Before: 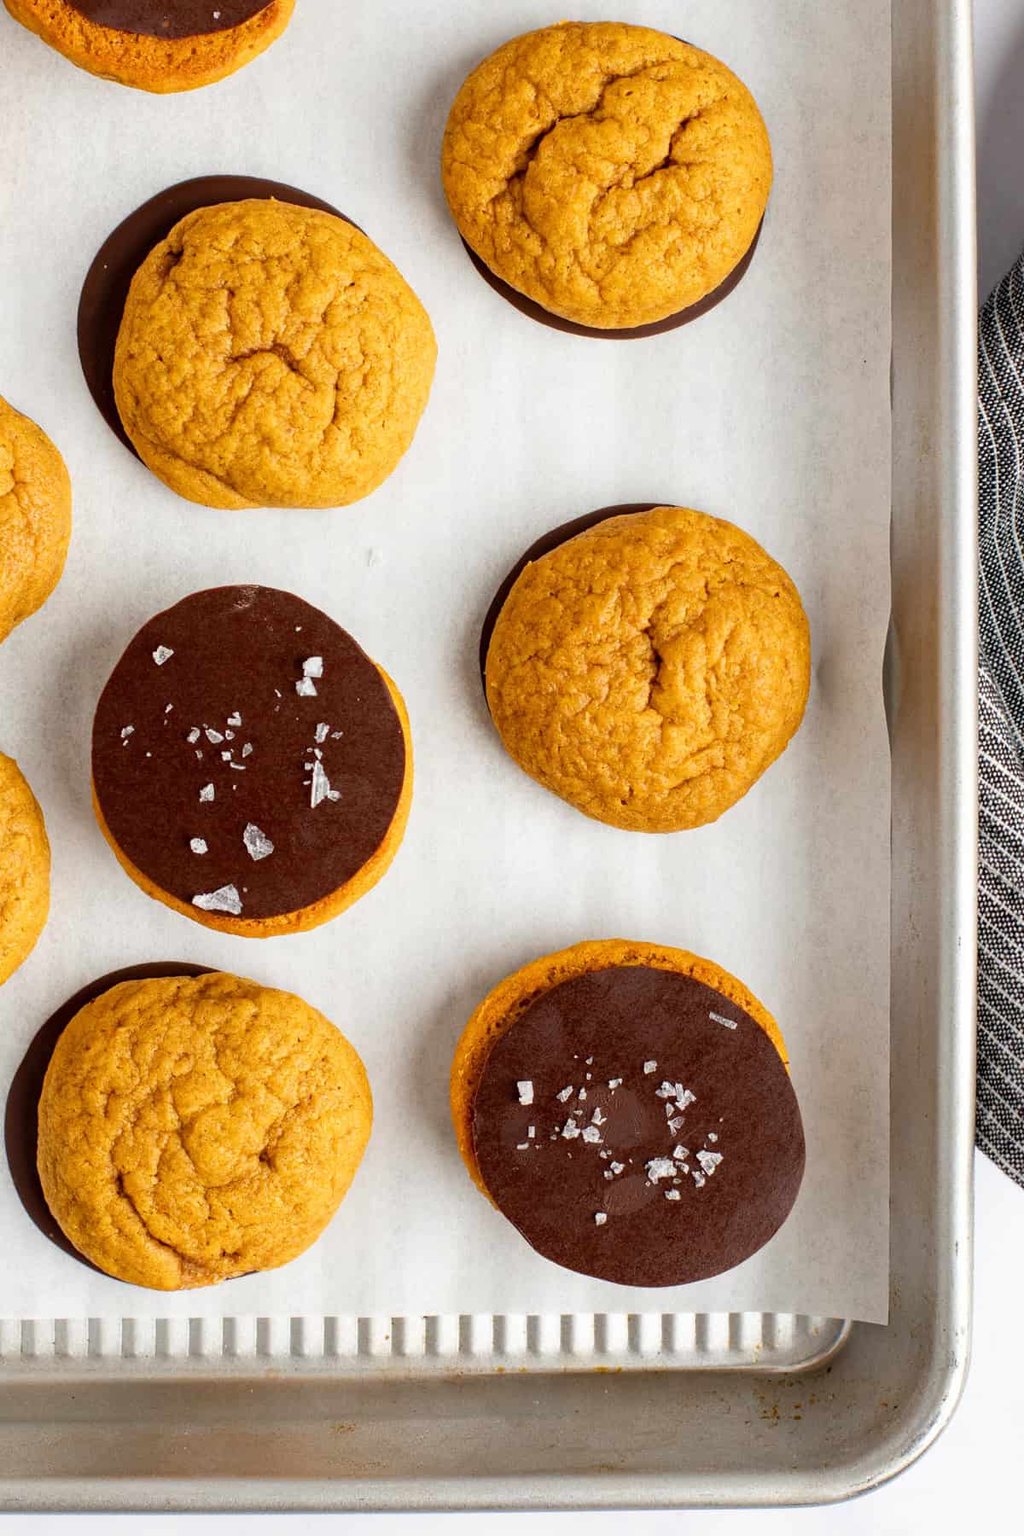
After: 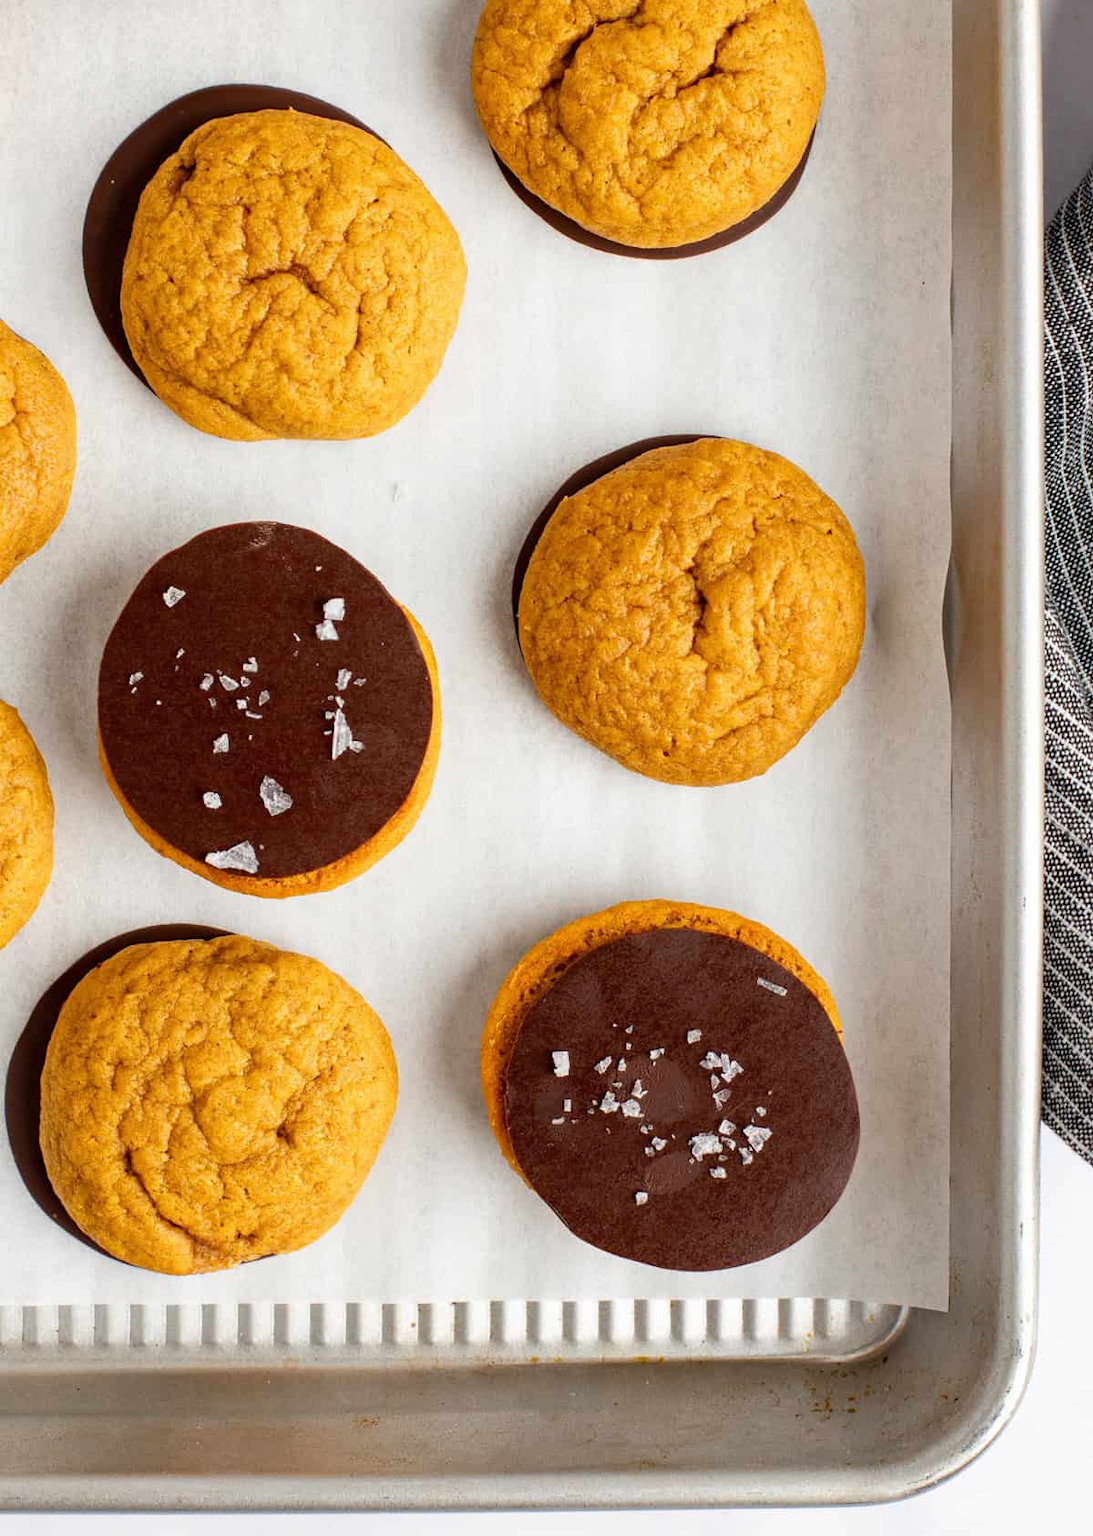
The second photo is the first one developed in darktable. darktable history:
crop and rotate: top 6.329%
